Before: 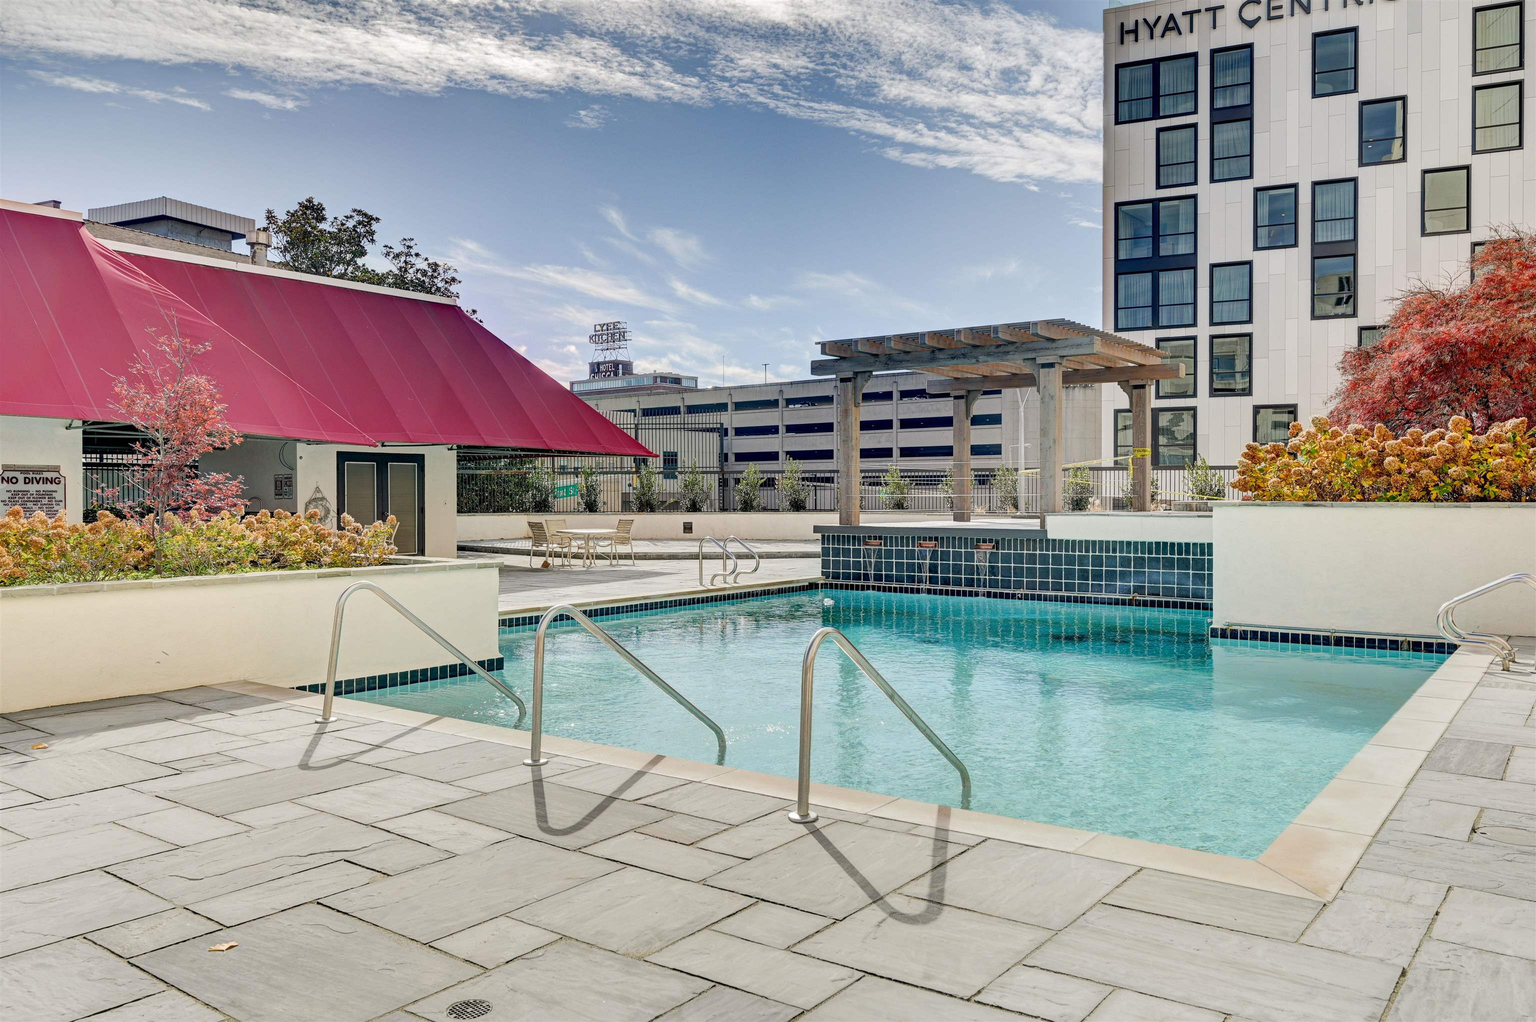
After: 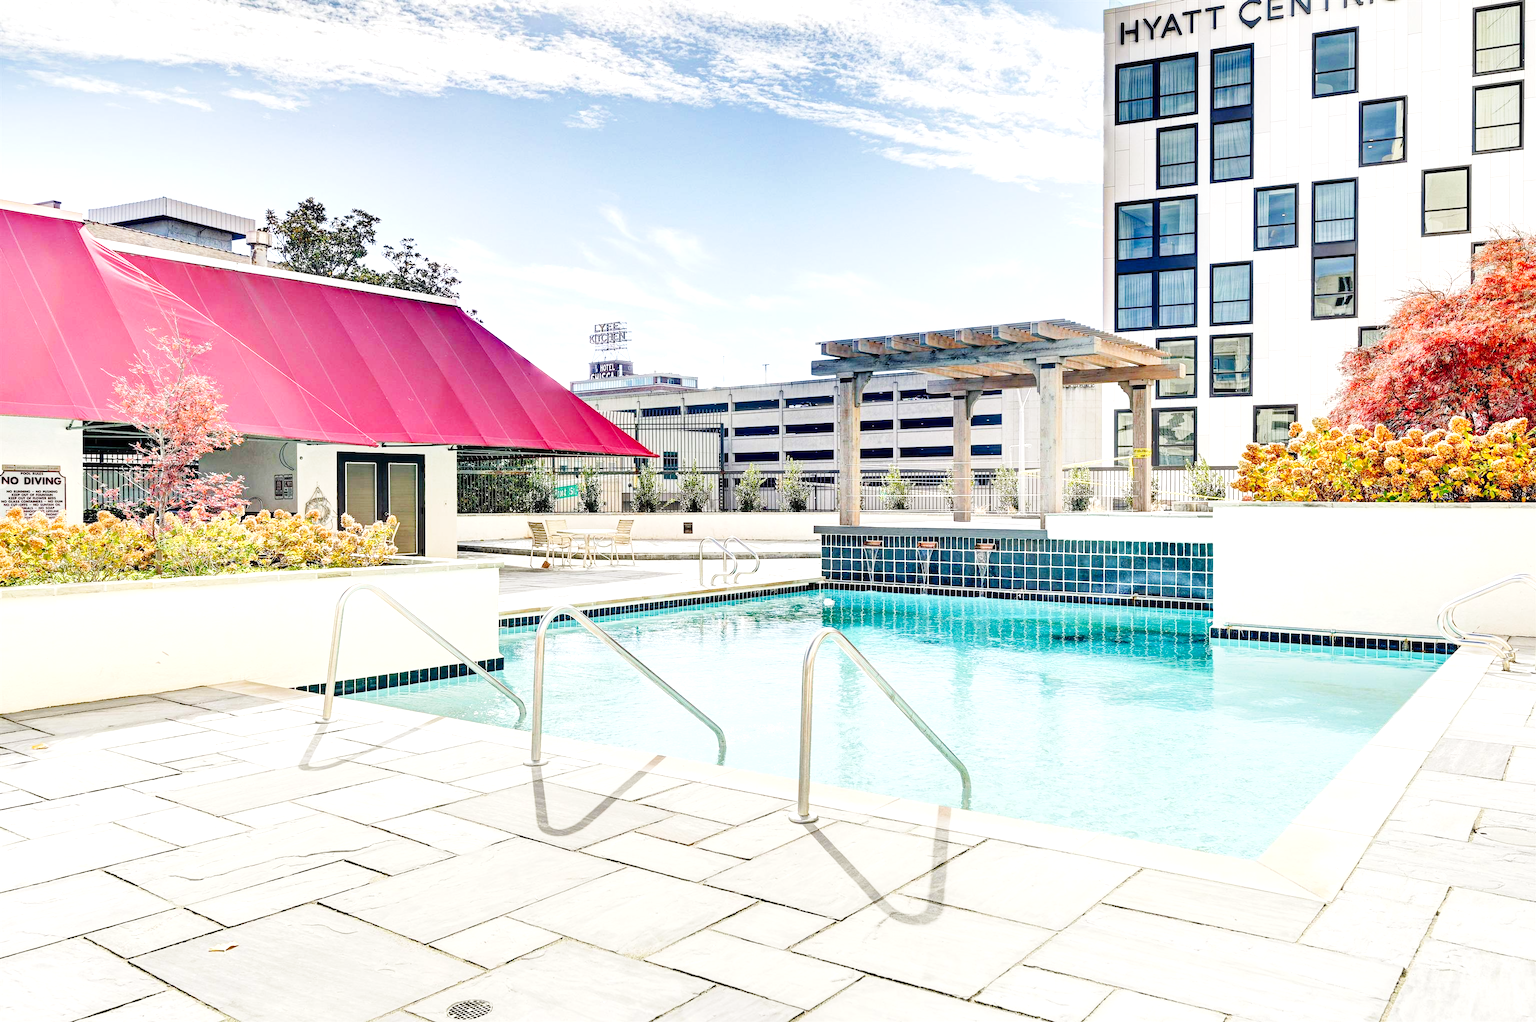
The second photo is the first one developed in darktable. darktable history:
base curve: curves: ch0 [(0, 0) (0.036, 0.025) (0.121, 0.166) (0.206, 0.329) (0.605, 0.79) (1, 1)], preserve colors none
exposure: exposure 0.945 EV, compensate highlight preservation false
